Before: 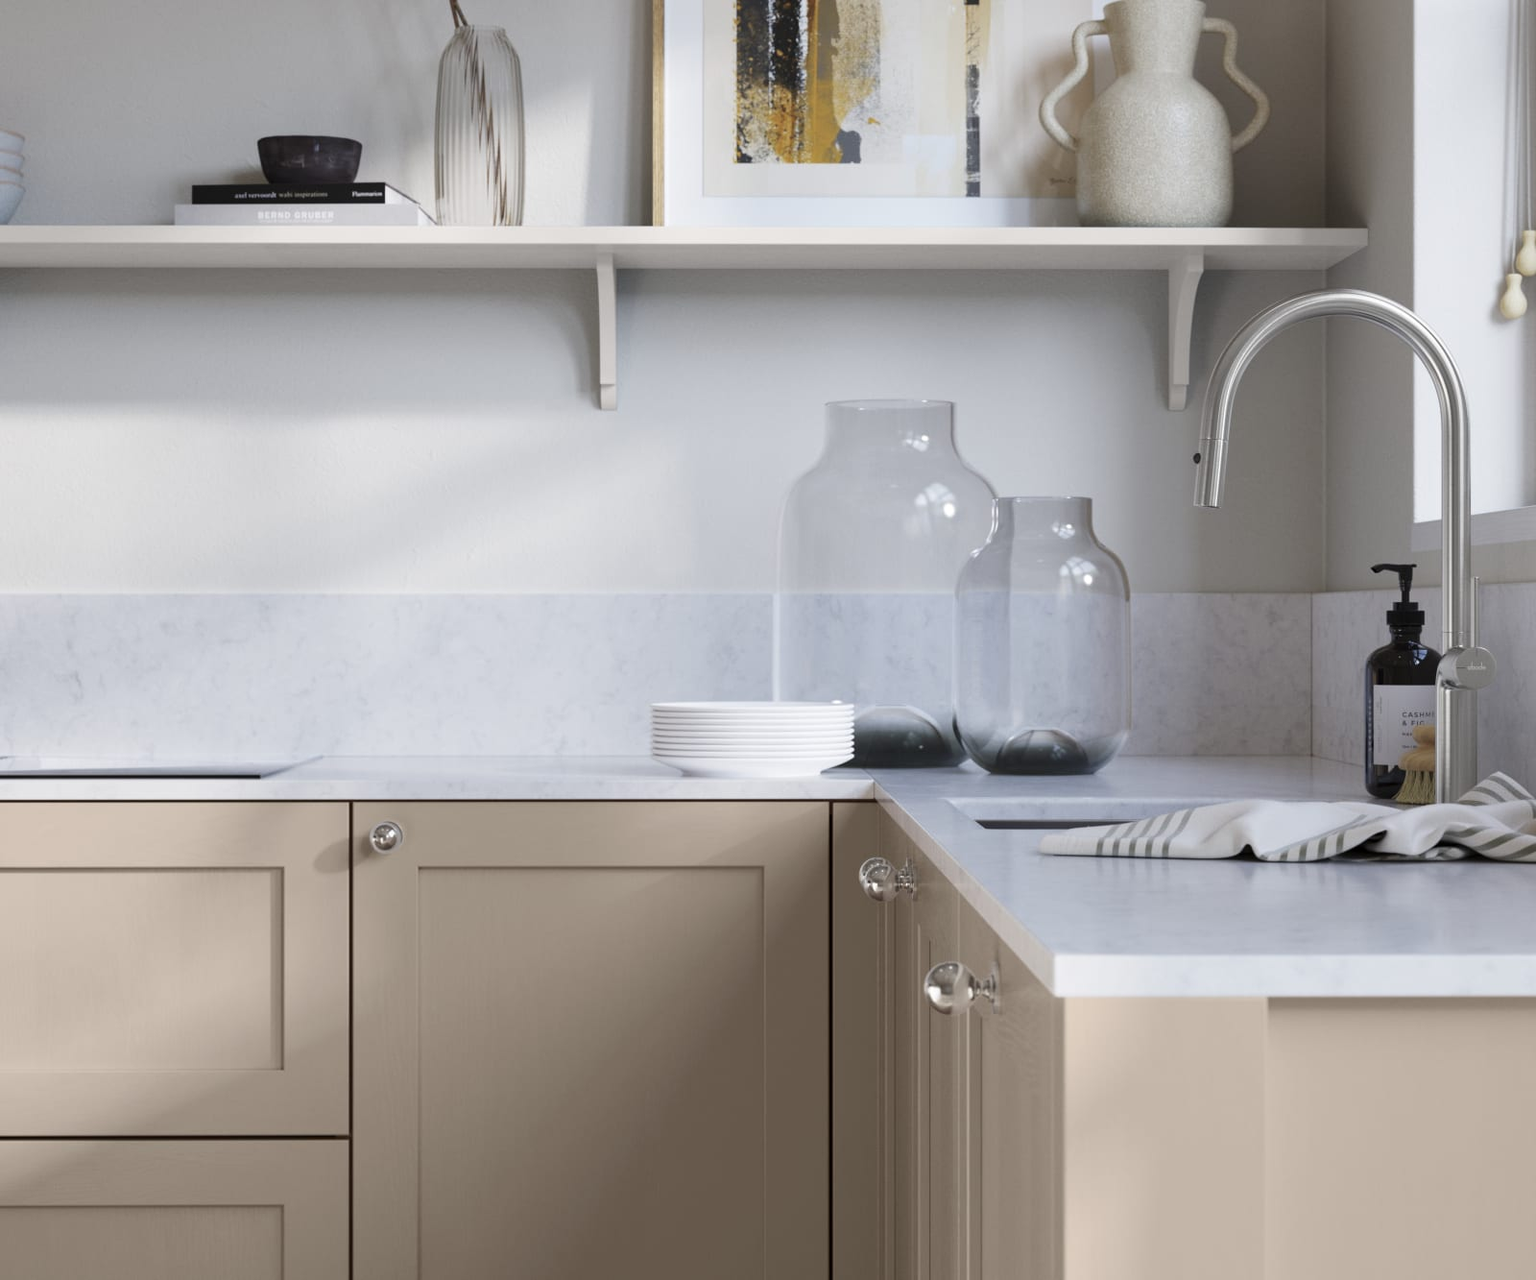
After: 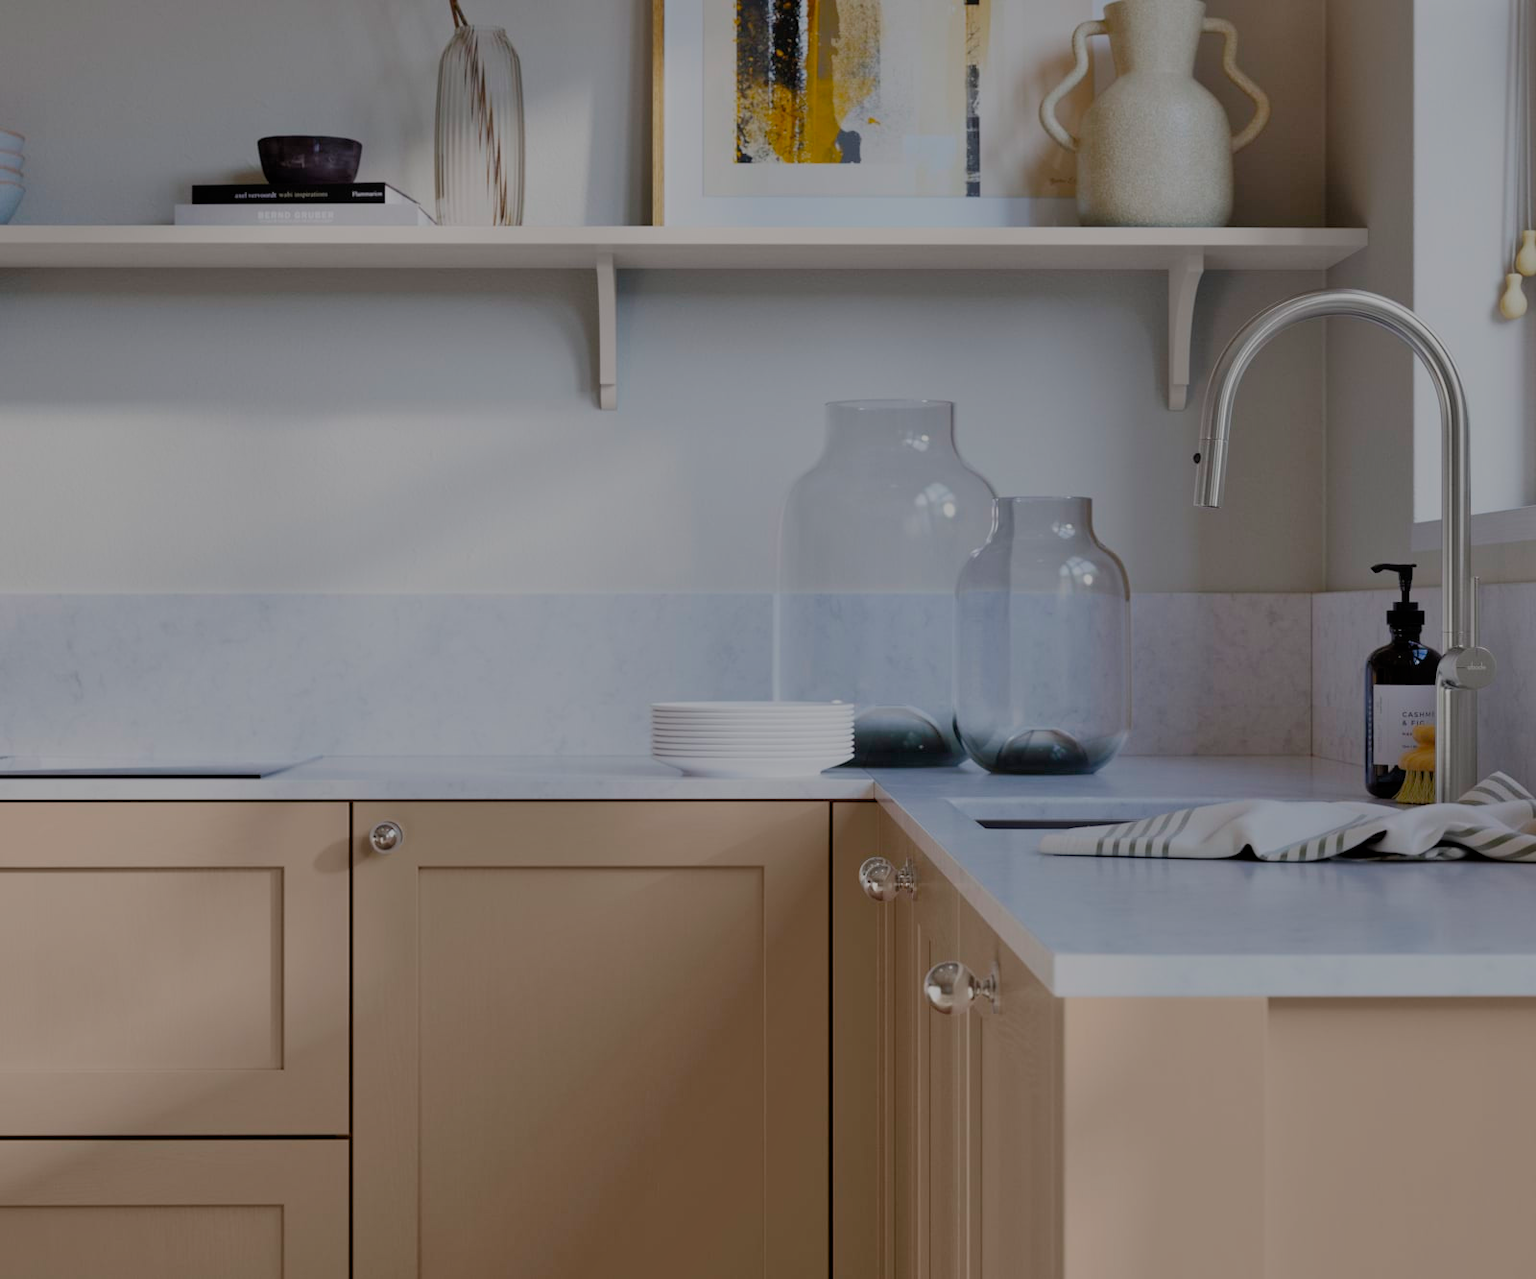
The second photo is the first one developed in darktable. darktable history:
color balance rgb: shadows lift › hue 87.7°, power › hue 328.48°, linear chroma grading › global chroma 14.806%, perceptual saturation grading › global saturation 20%, perceptual saturation grading › highlights -14.394%, perceptual saturation grading › shadows 49.331%
filmic rgb: black relative exposure -7.16 EV, white relative exposure 5.35 EV, hardness 3.02, color science v6 (2022)
tone equalizer: -8 EV -0.023 EV, -7 EV 0.007 EV, -6 EV -0.005 EV, -5 EV 0.006 EV, -4 EV -0.034 EV, -3 EV -0.229 EV, -2 EV -0.654 EV, -1 EV -0.987 EV, +0 EV -0.992 EV, mask exposure compensation -0.502 EV
